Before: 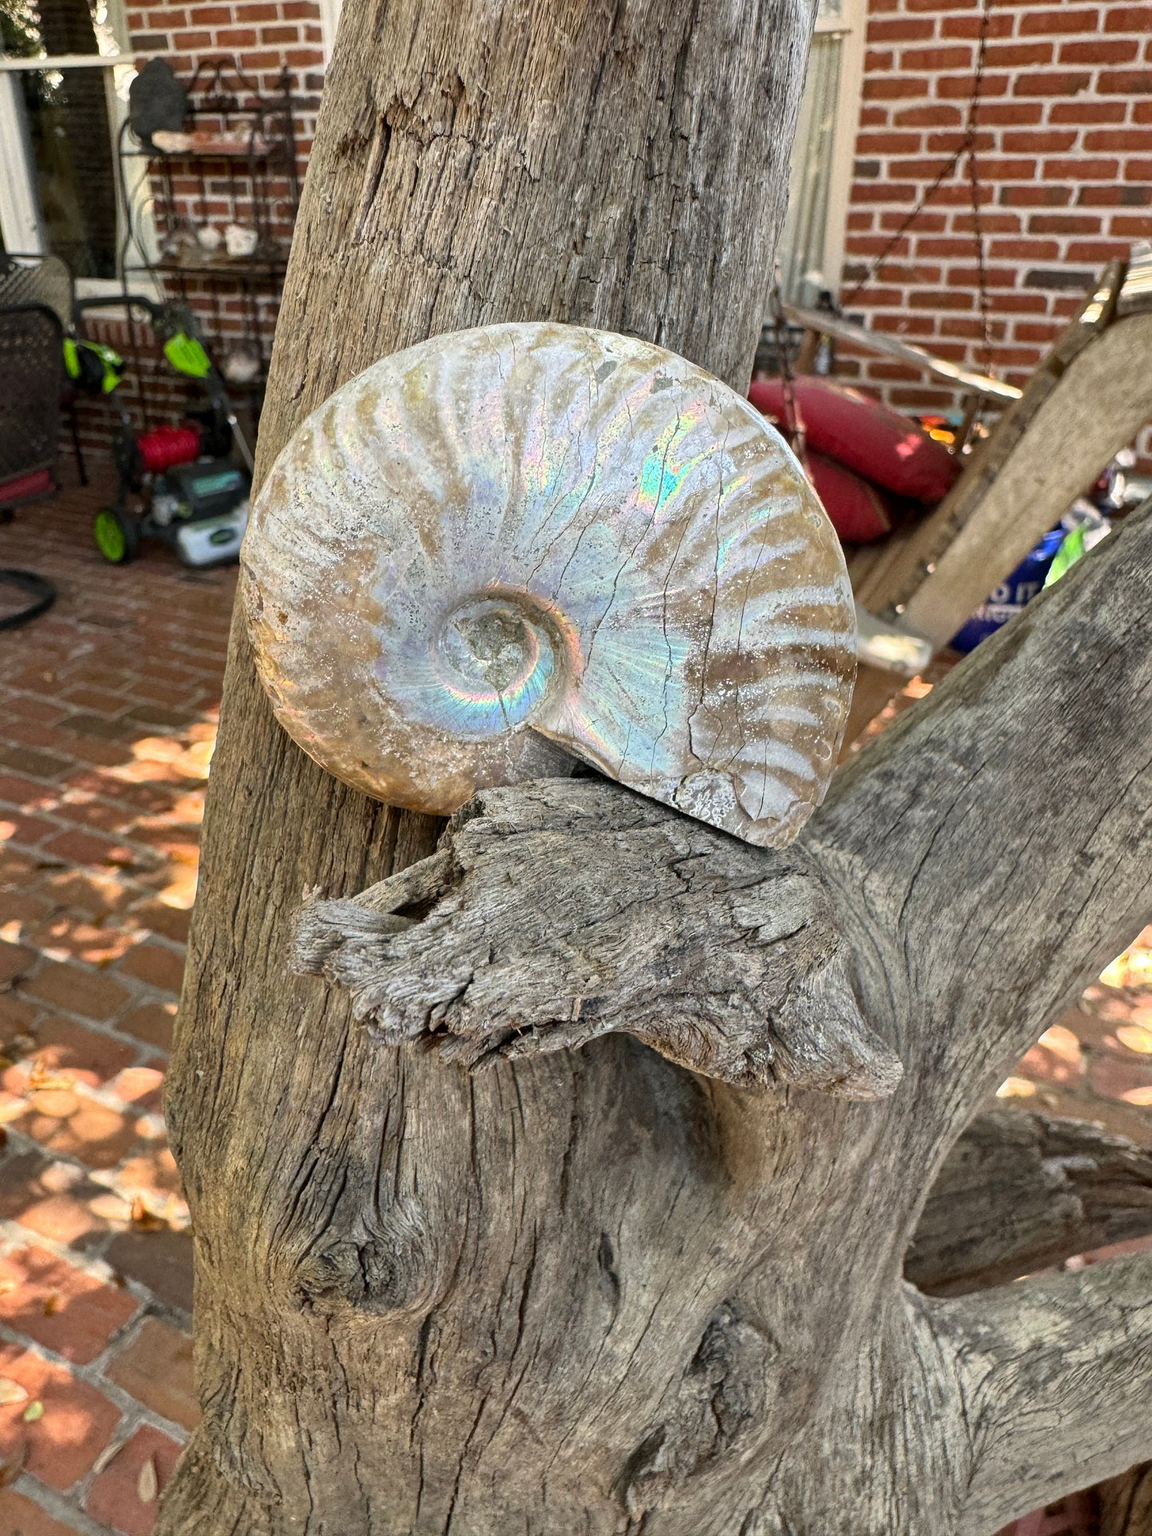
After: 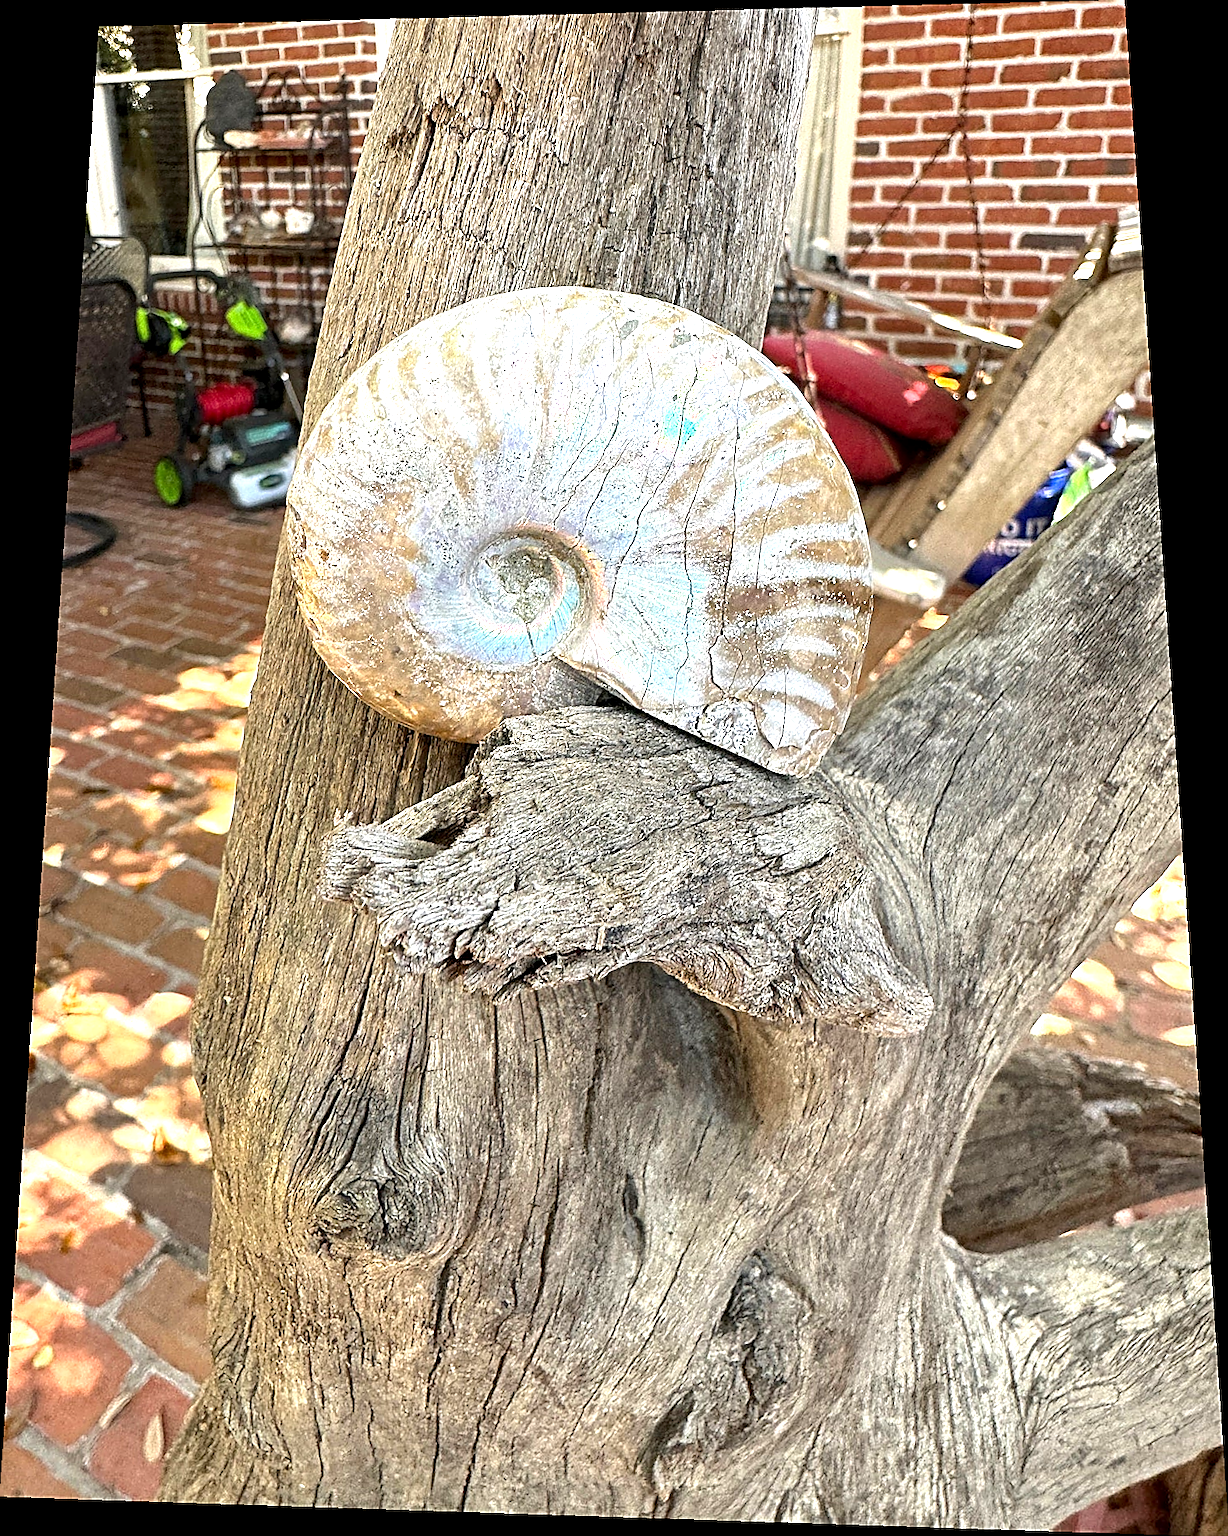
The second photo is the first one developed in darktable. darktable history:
exposure: black level correction 0.001, exposure 0.955 EV, compensate exposure bias true, compensate highlight preservation false
rotate and perspective: rotation 0.128°, lens shift (vertical) -0.181, lens shift (horizontal) -0.044, shear 0.001, automatic cropping off
sharpen: radius 1.685, amount 1.294
